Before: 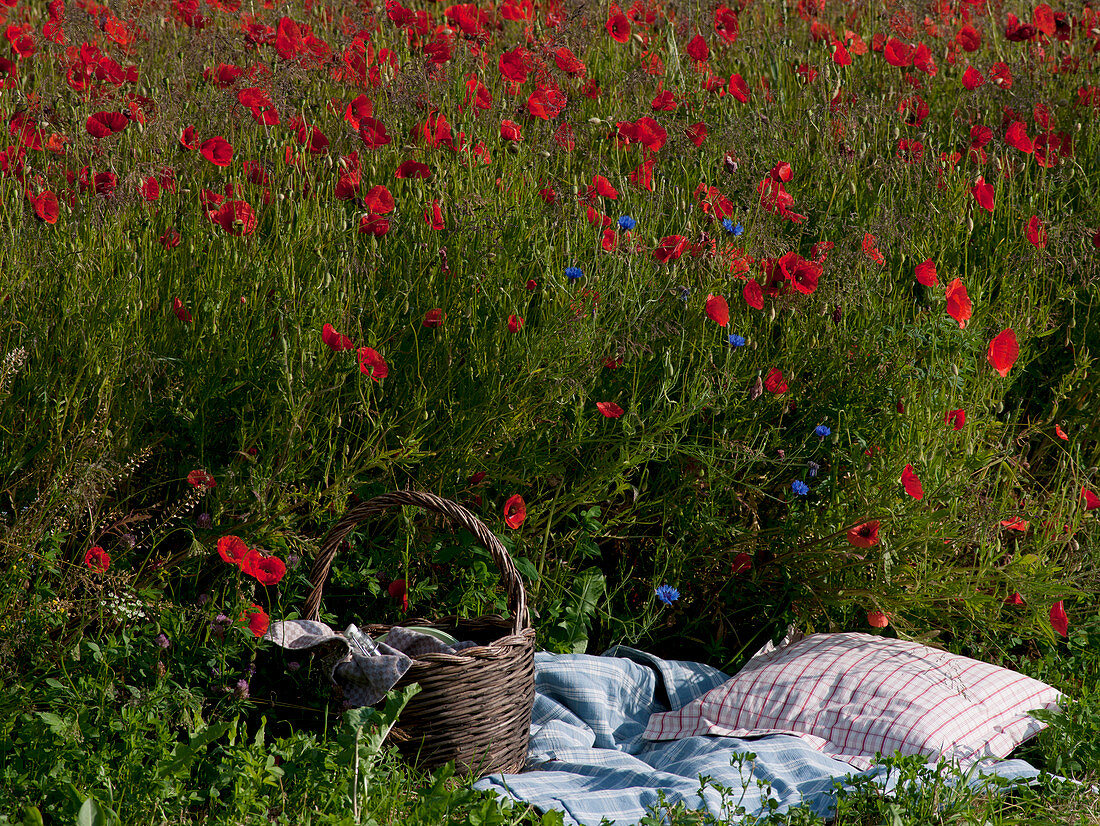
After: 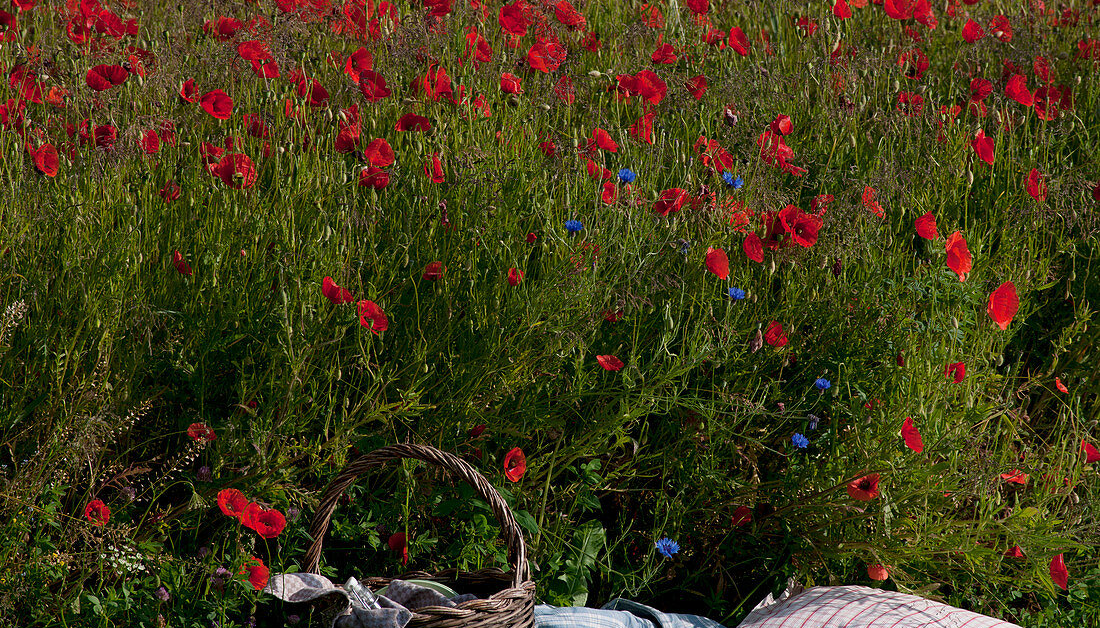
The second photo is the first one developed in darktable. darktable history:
crop: top 5.702%, bottom 18.188%
